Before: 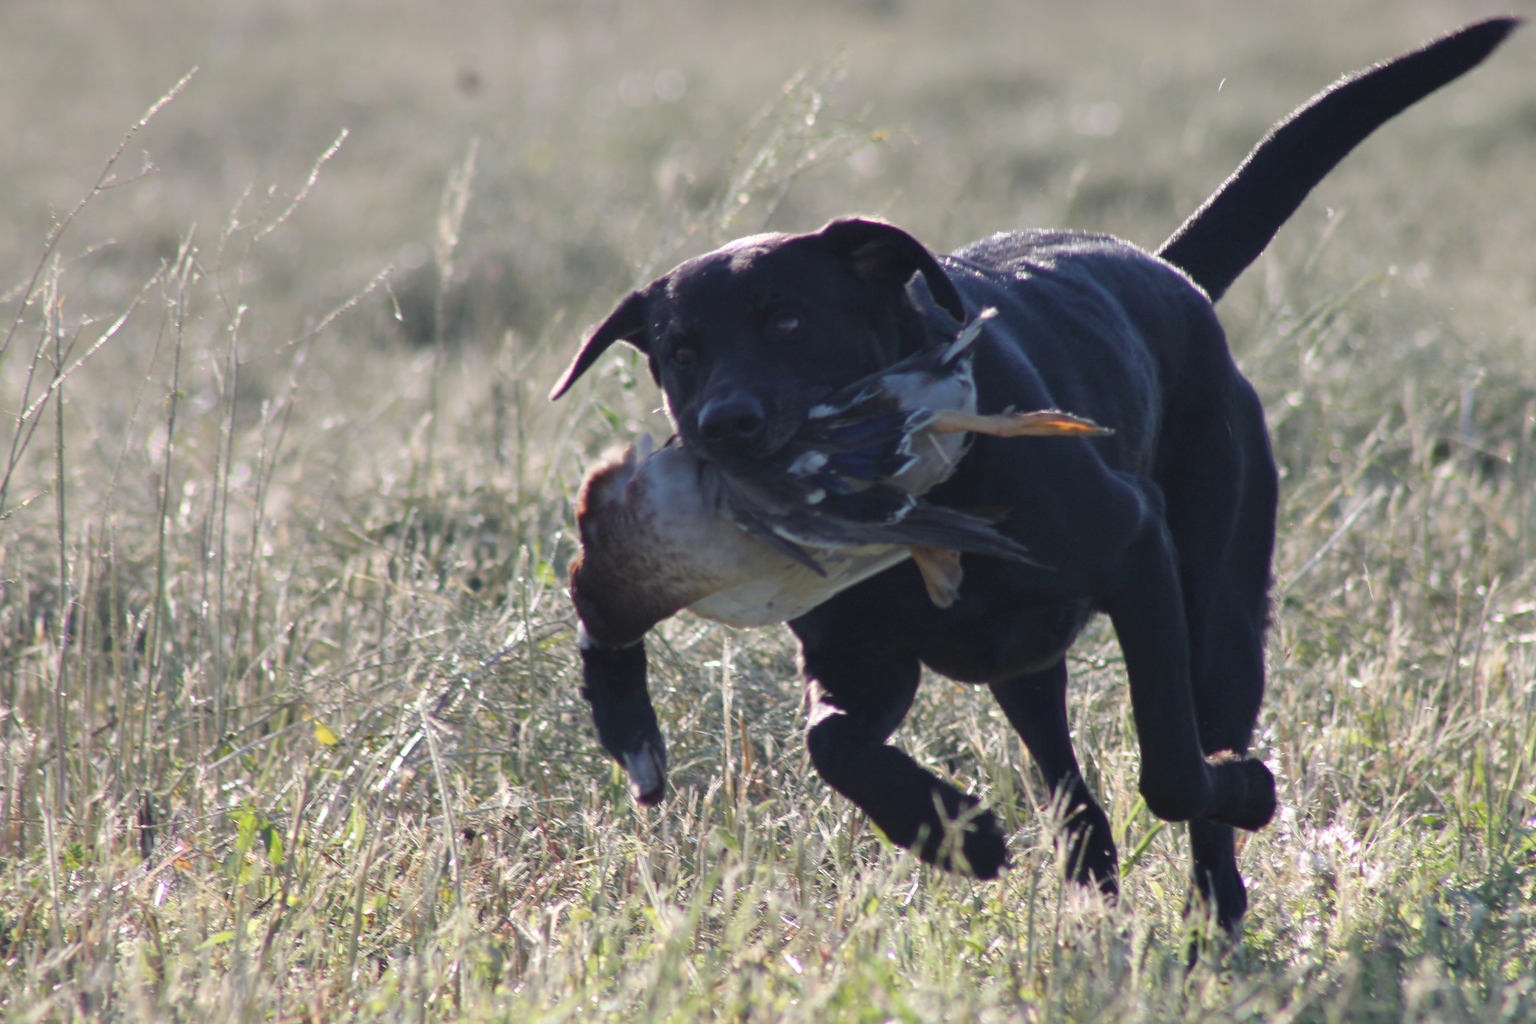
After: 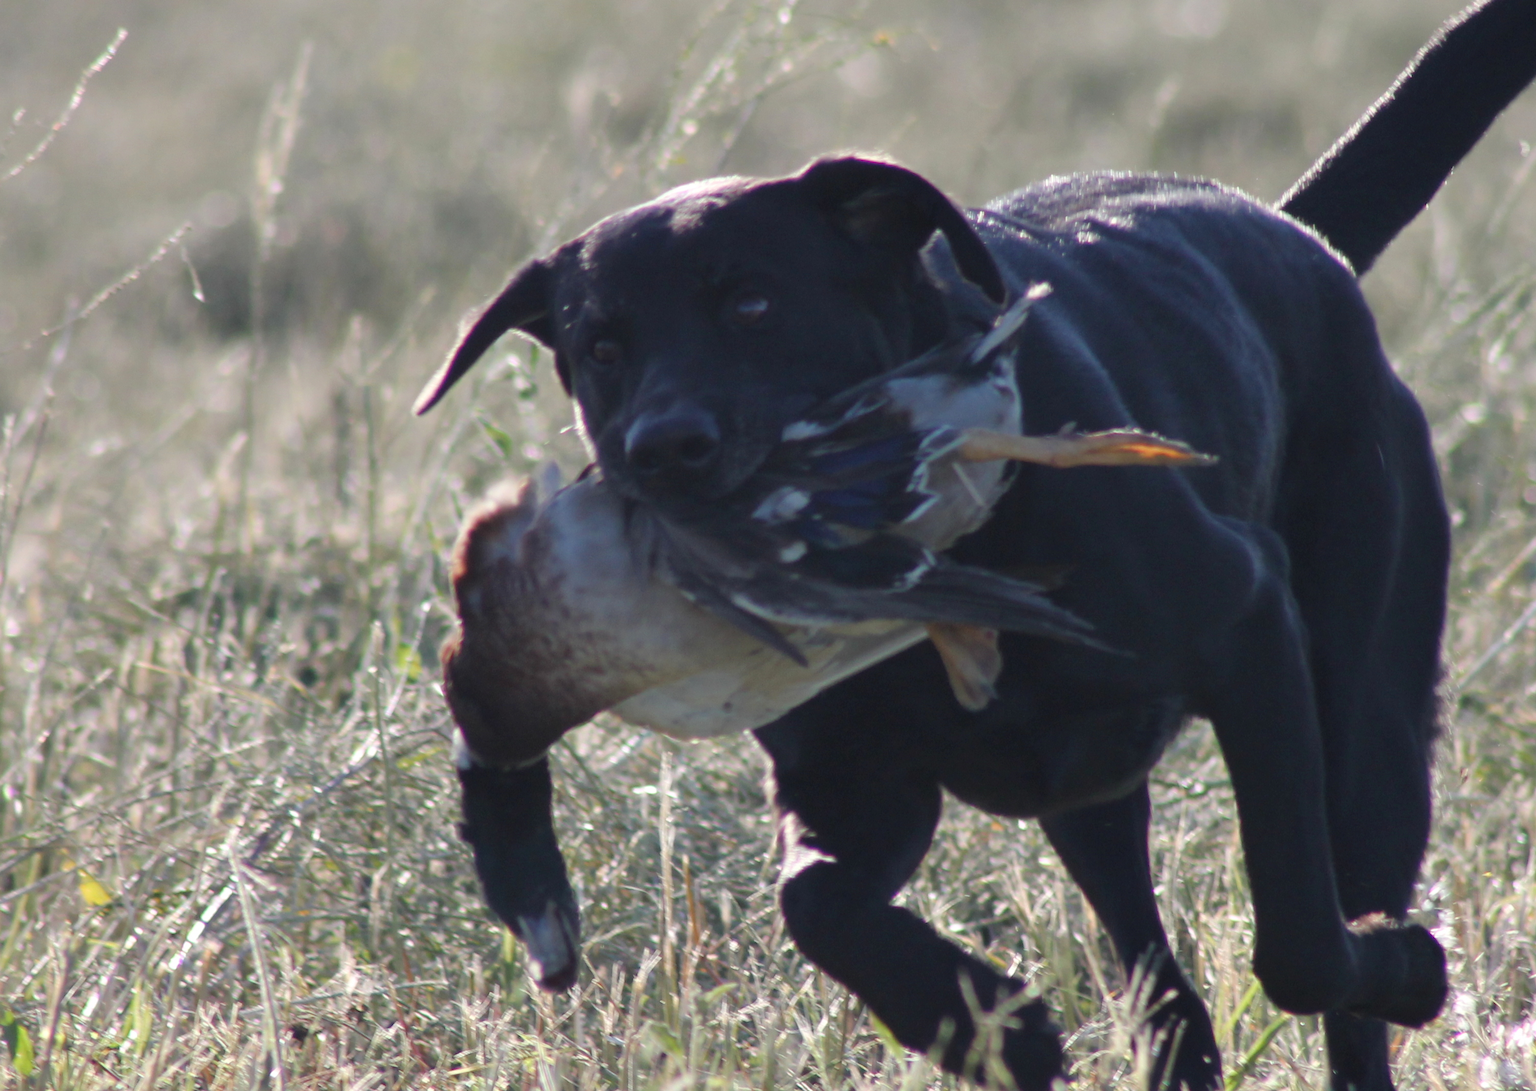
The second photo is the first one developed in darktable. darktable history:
crop and rotate: left 16.885%, top 10.658%, right 12.865%, bottom 14.453%
